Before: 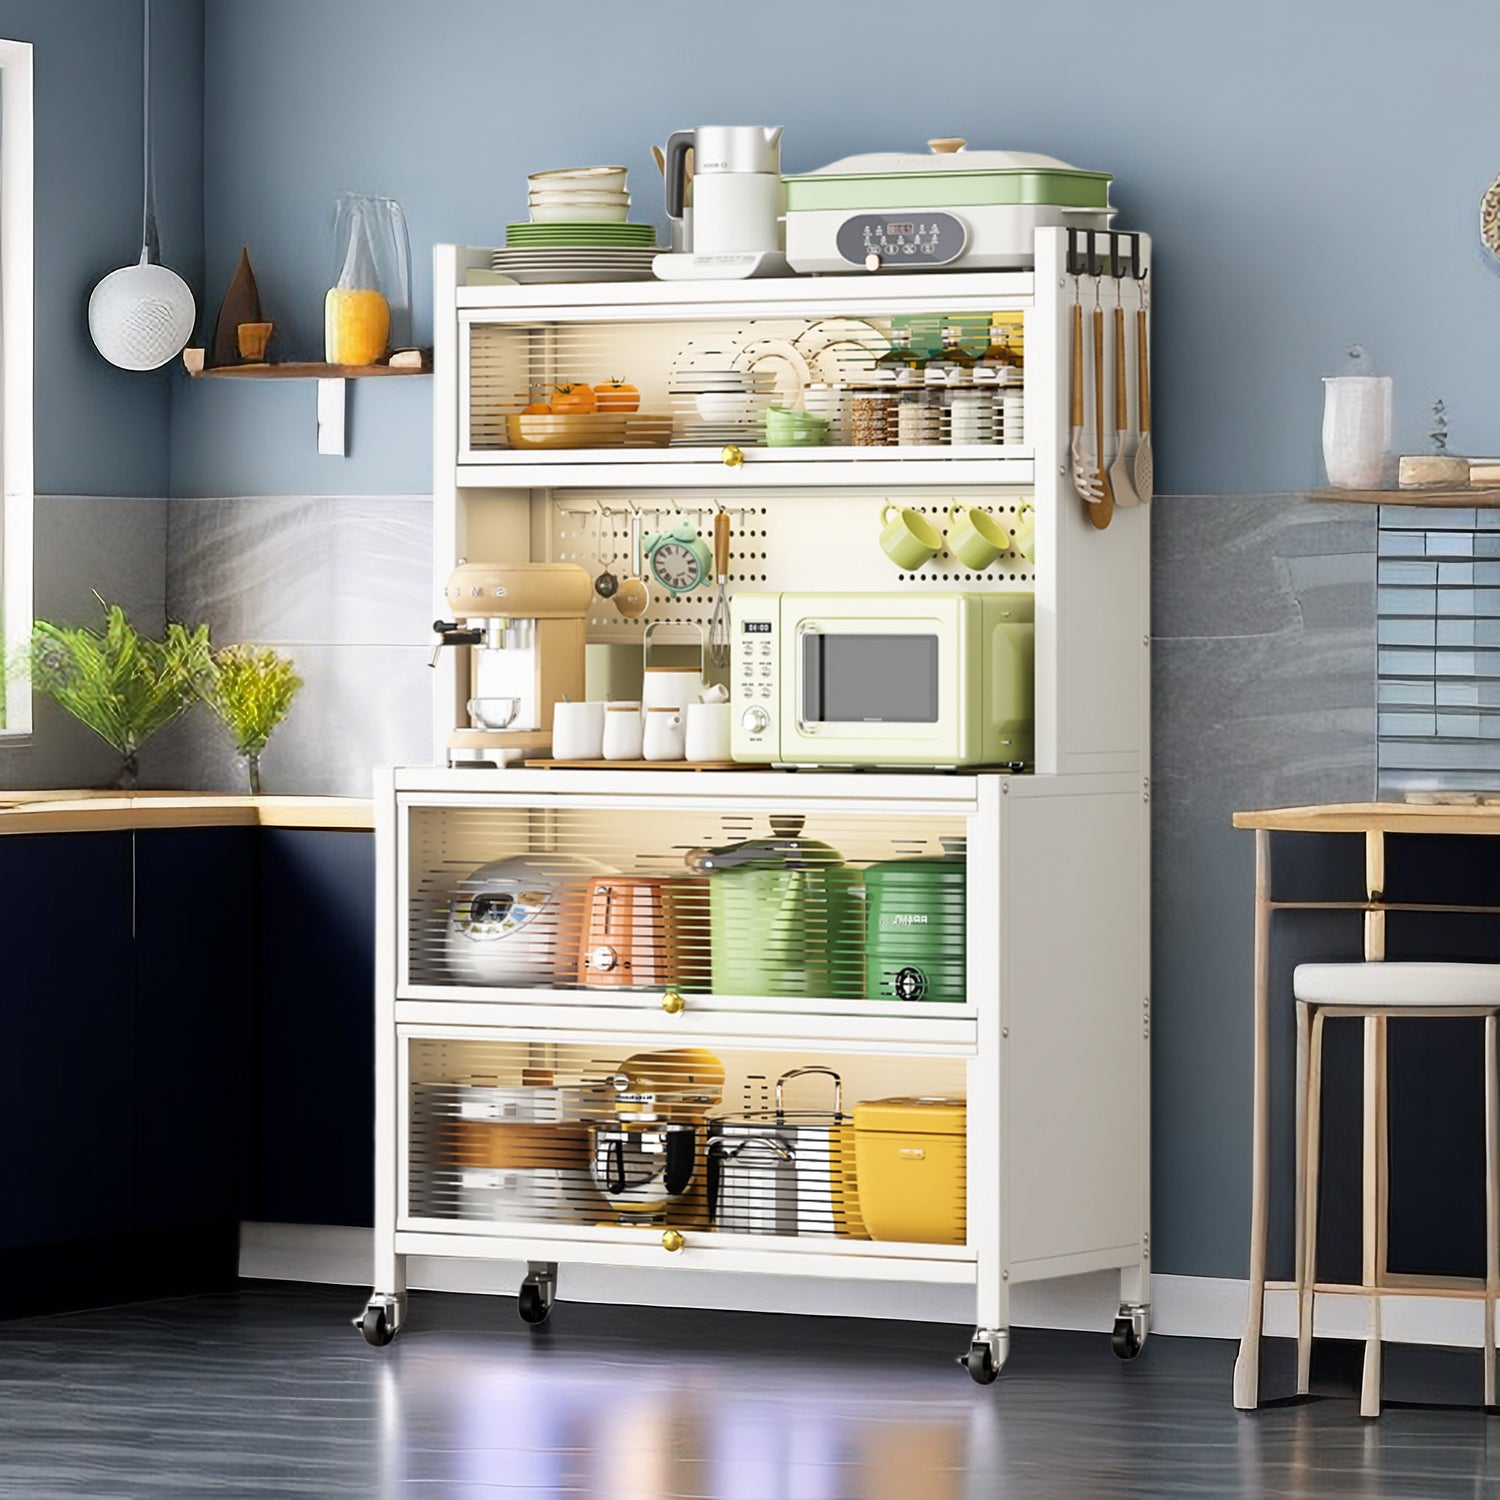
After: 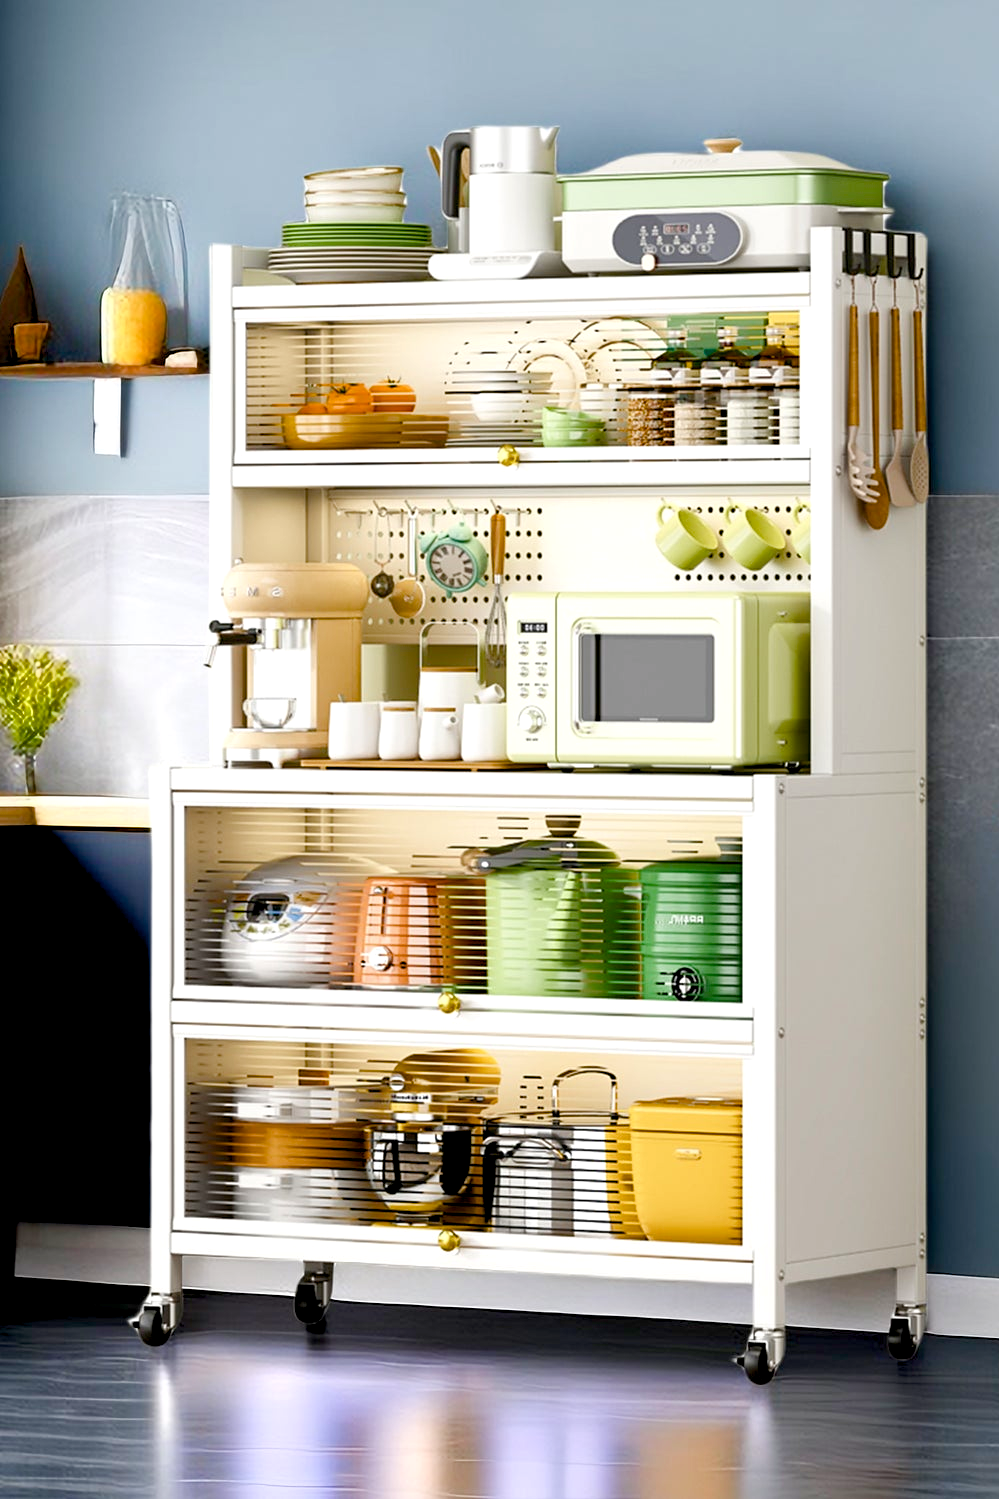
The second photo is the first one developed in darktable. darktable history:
color balance rgb: shadows lift › luminance -9.41%, highlights gain › luminance 17.6%, global offset › luminance -1.45%, perceptual saturation grading › highlights -17.77%, perceptual saturation grading › mid-tones 33.1%, perceptual saturation grading › shadows 50.52%, global vibrance 24.22%
crop and rotate: left 15.055%, right 18.278%
